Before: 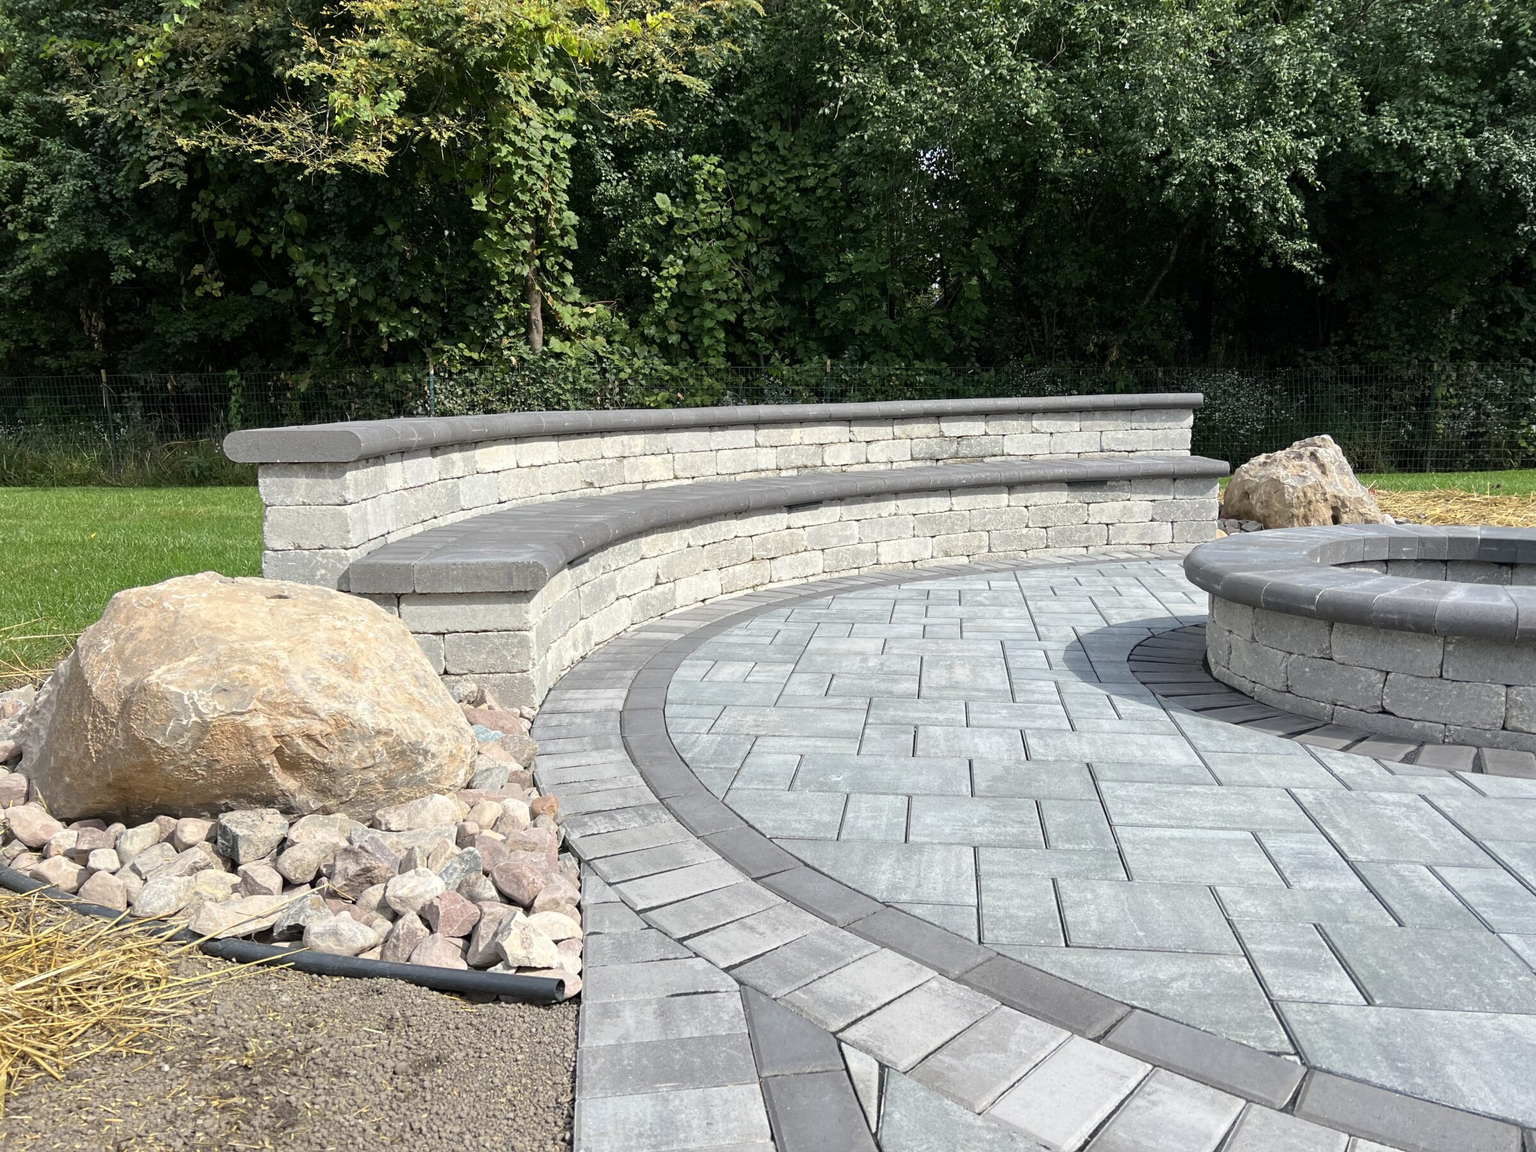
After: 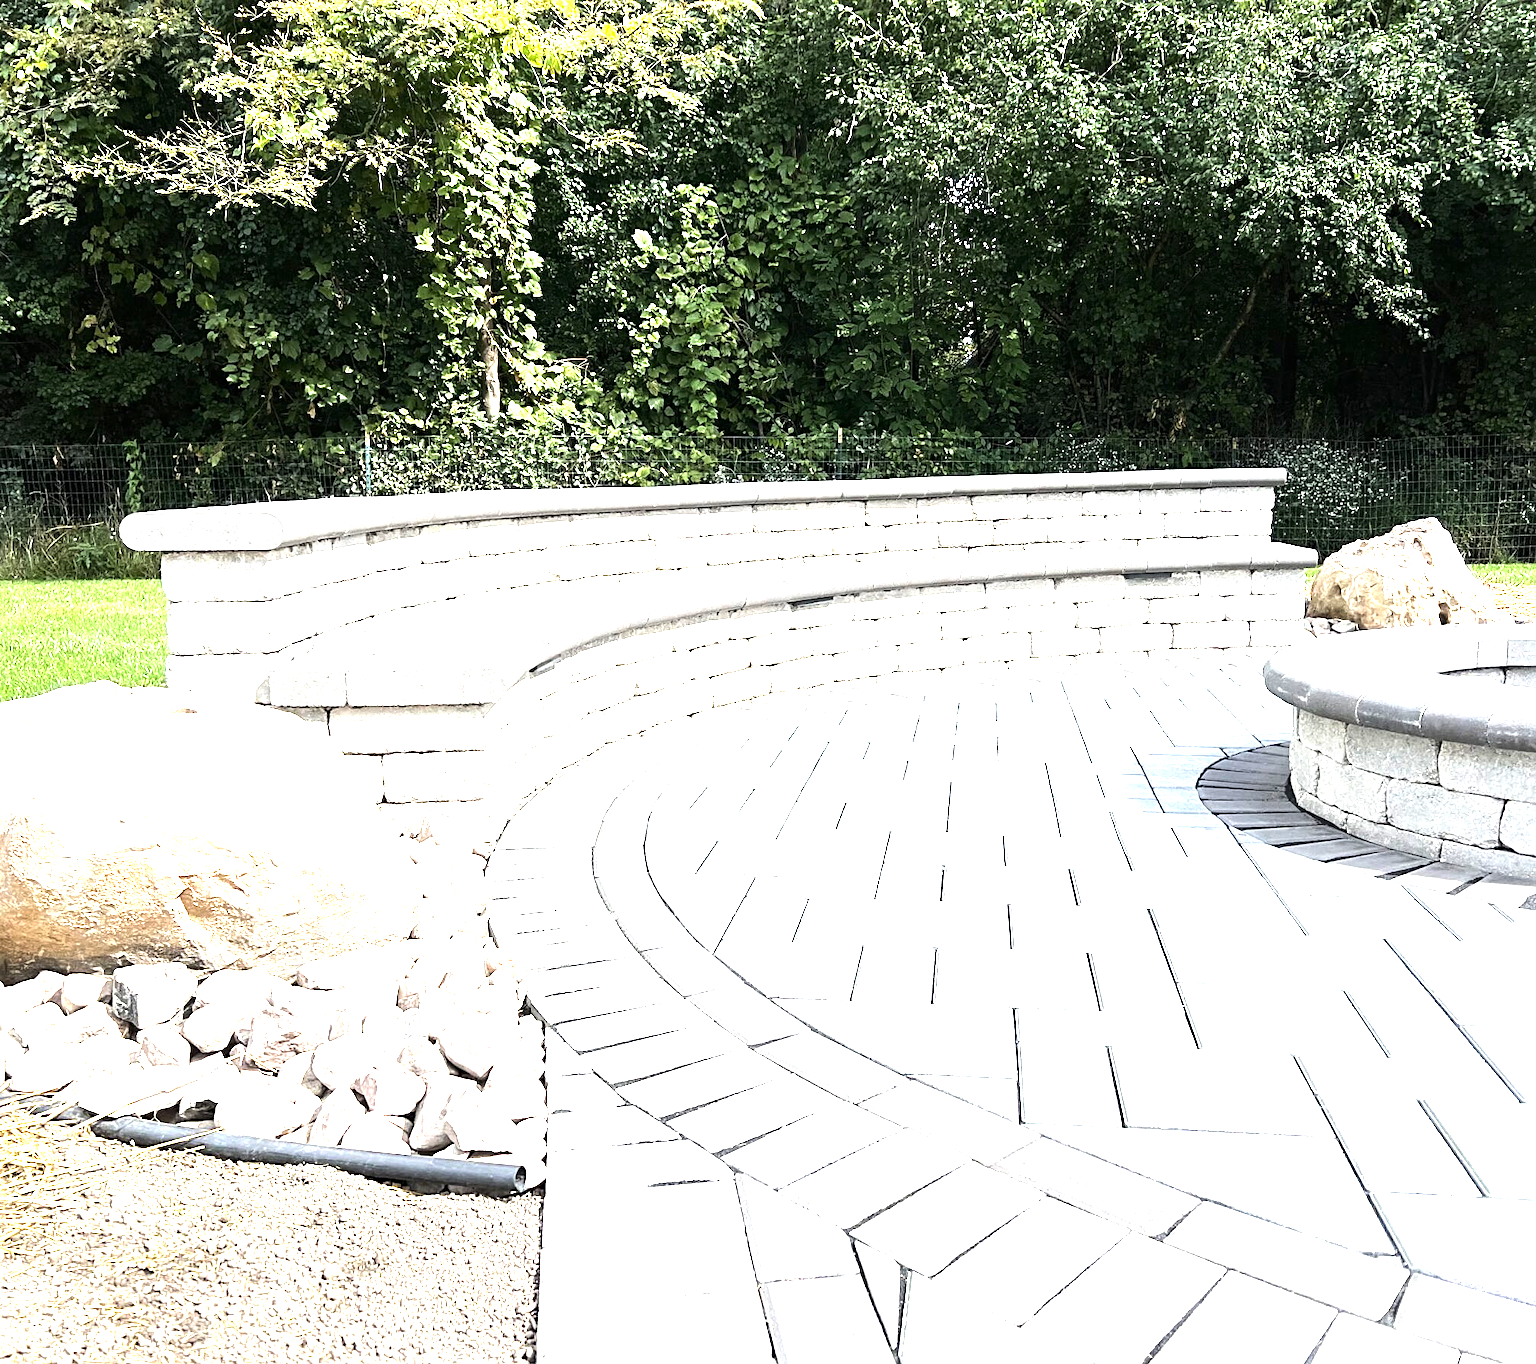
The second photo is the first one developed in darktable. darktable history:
exposure: black level correction 0, exposure 1.625 EV, compensate exposure bias true, compensate highlight preservation false
tone equalizer: -8 EV -0.75 EV, -7 EV -0.7 EV, -6 EV -0.6 EV, -5 EV -0.4 EV, -3 EV 0.4 EV, -2 EV 0.6 EV, -1 EV 0.7 EV, +0 EV 0.75 EV, edges refinement/feathering 500, mask exposure compensation -1.57 EV, preserve details no
sharpen: radius 2.529, amount 0.323
crop: left 8.026%, right 7.374%
